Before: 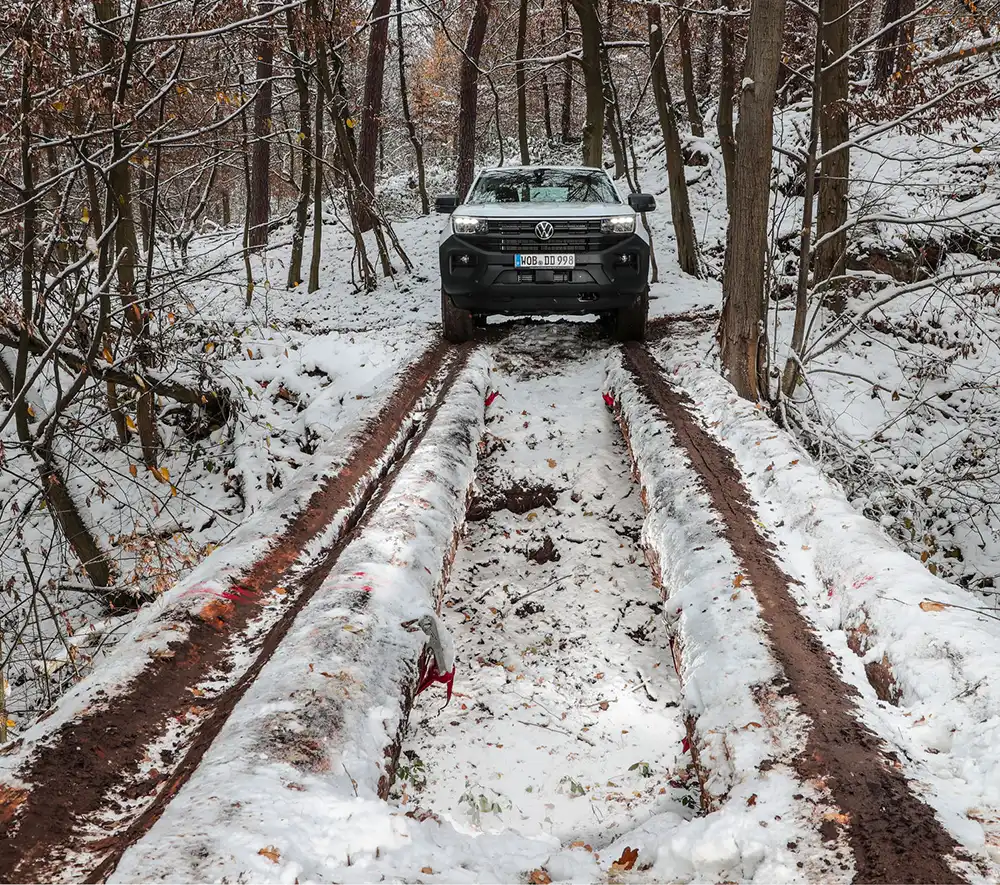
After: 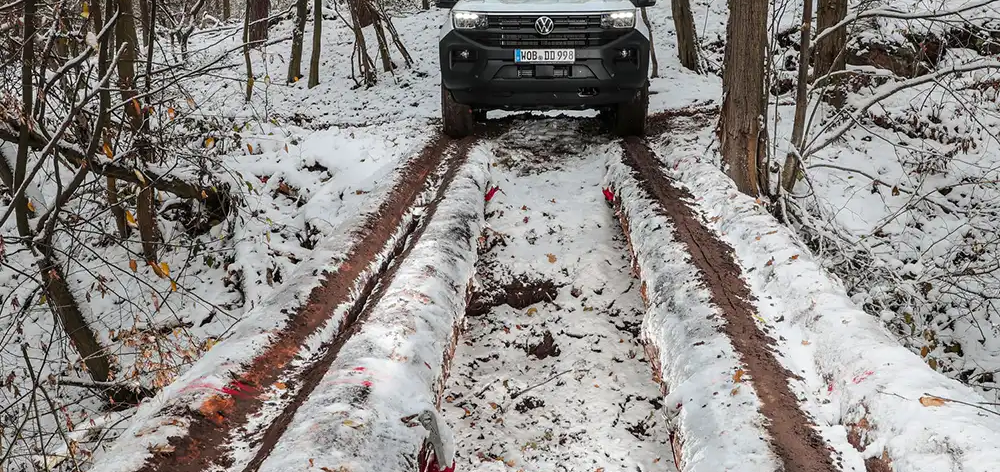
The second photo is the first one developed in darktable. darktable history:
crop and rotate: top 23.193%, bottom 23.422%
